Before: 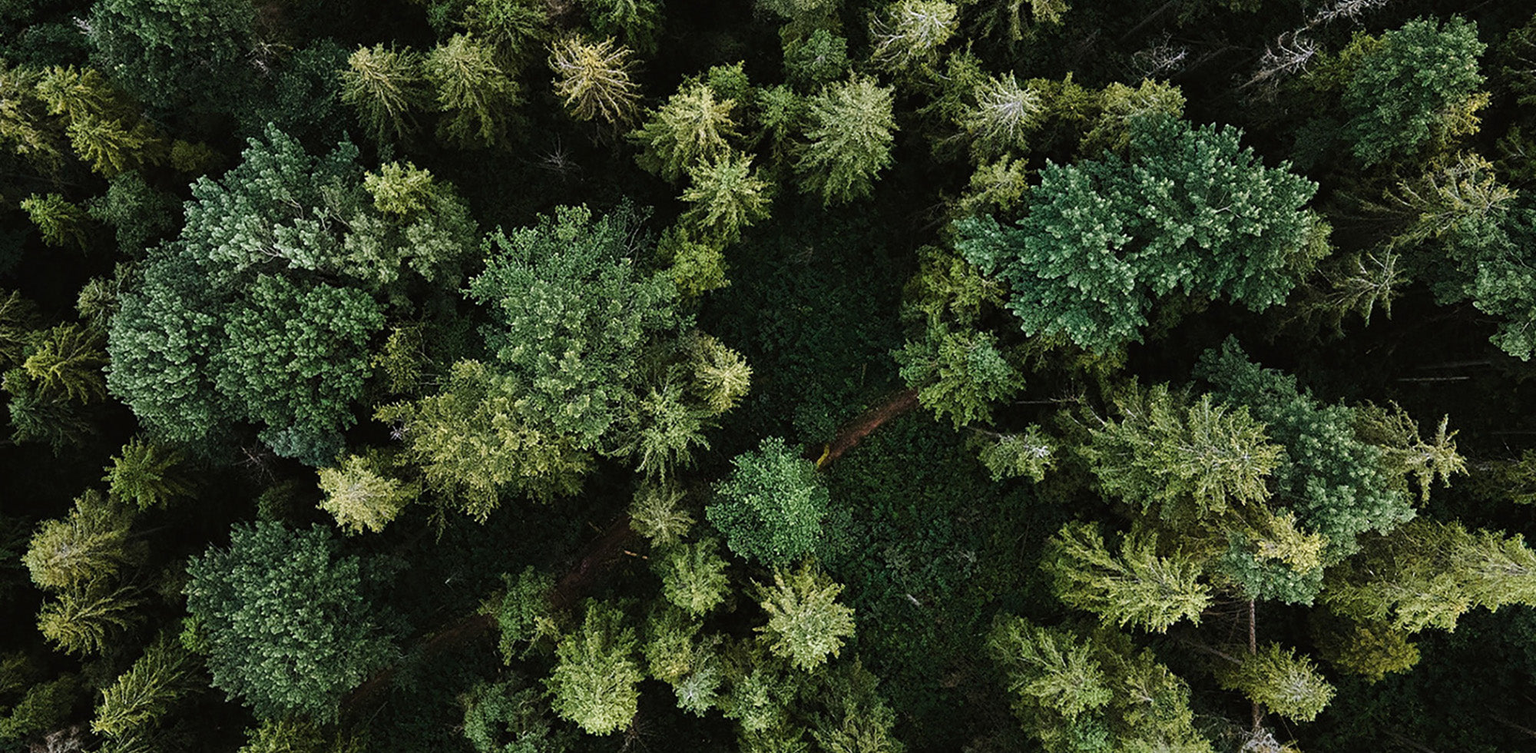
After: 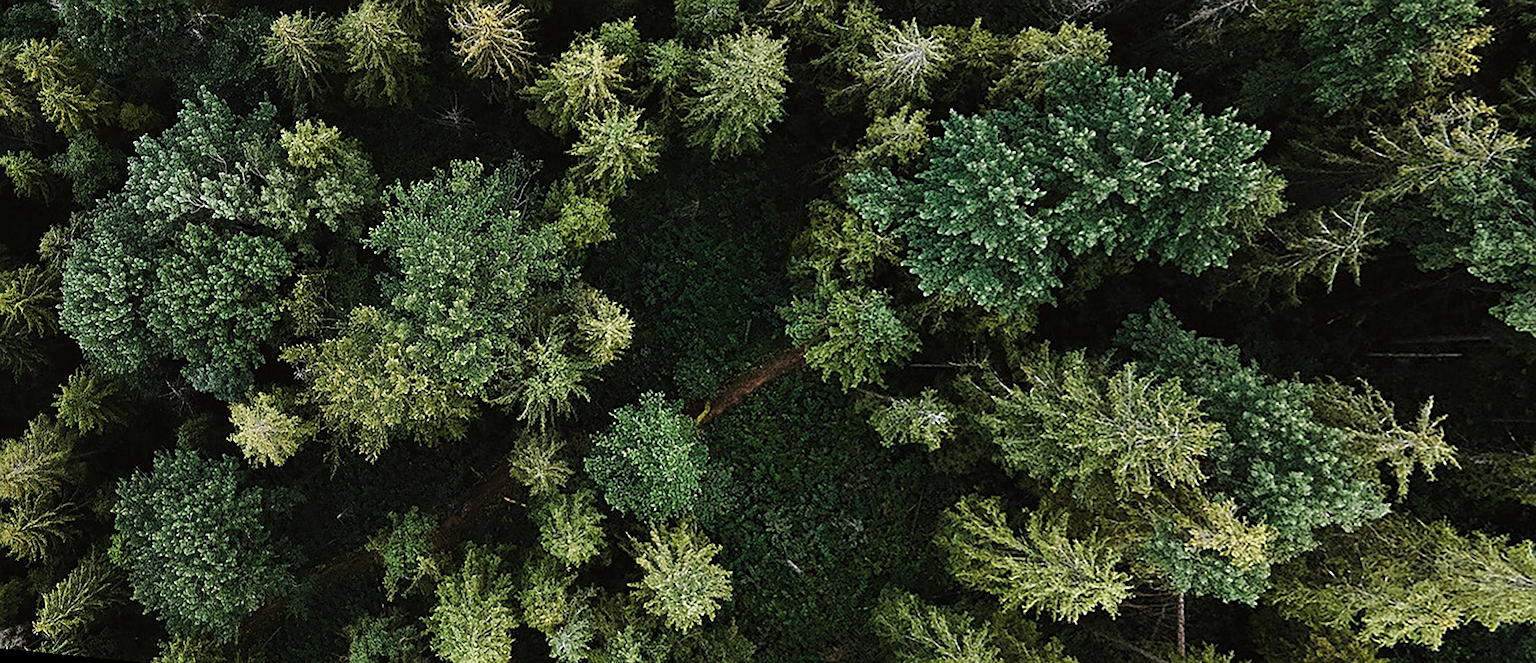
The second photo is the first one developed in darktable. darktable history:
rotate and perspective: rotation 1.69°, lens shift (vertical) -0.023, lens shift (horizontal) -0.291, crop left 0.025, crop right 0.988, crop top 0.092, crop bottom 0.842
sharpen: on, module defaults
